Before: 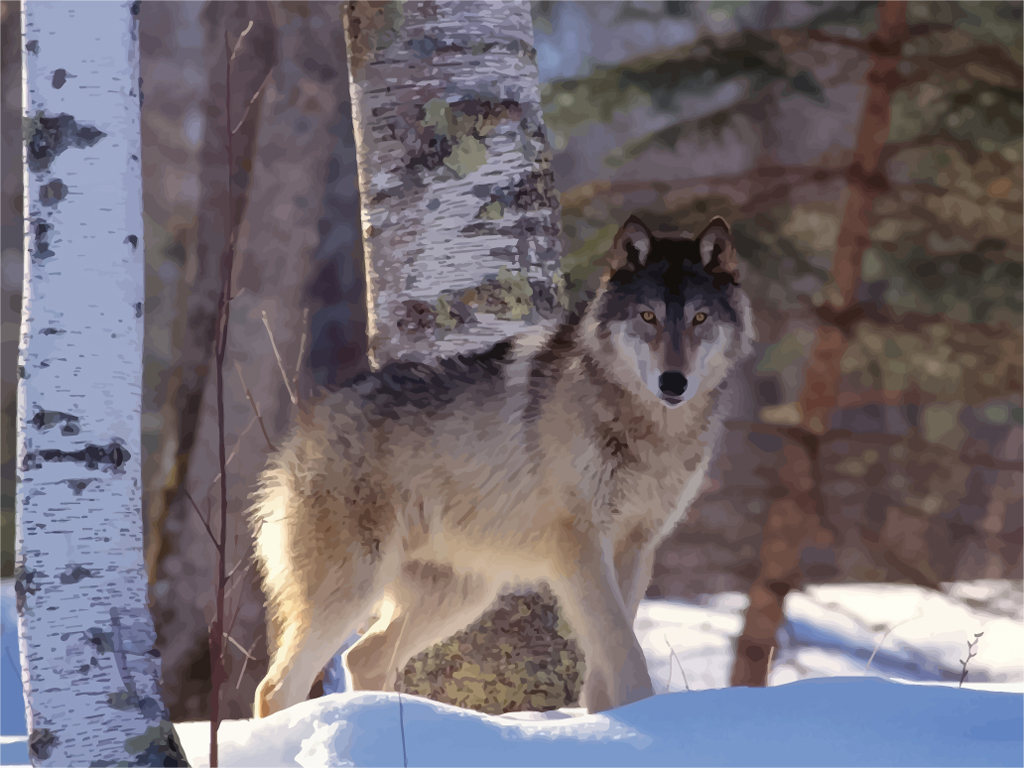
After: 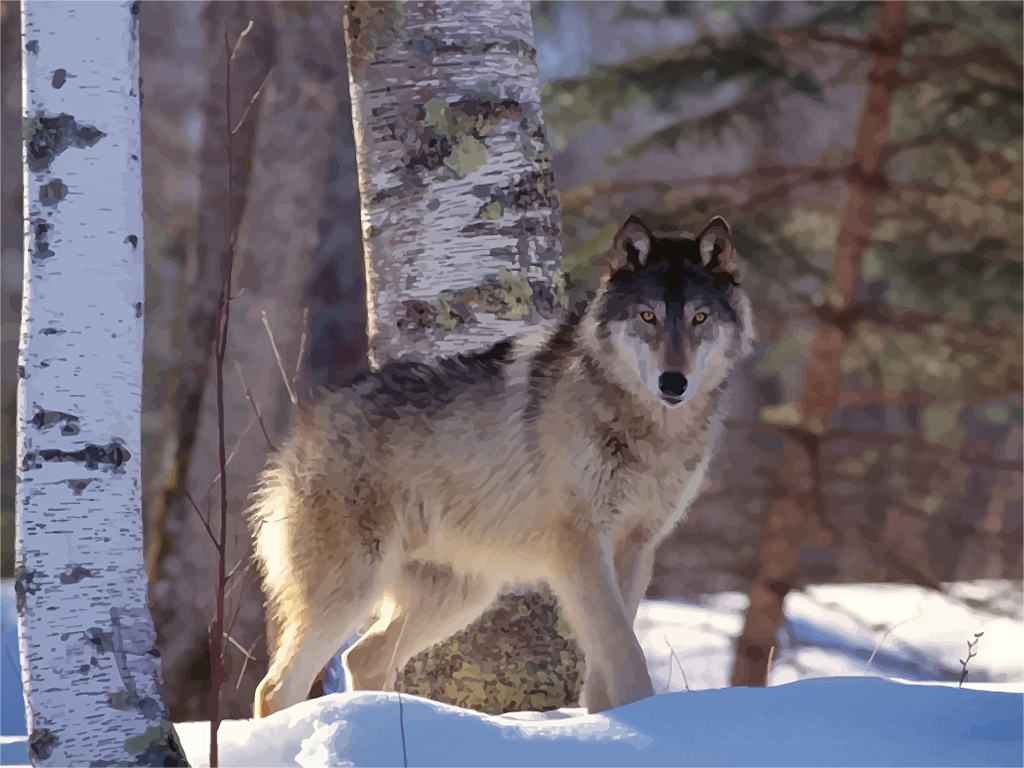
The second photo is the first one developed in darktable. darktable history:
shadows and highlights: low approximation 0.01, soften with gaussian
sharpen: amount 0.216
